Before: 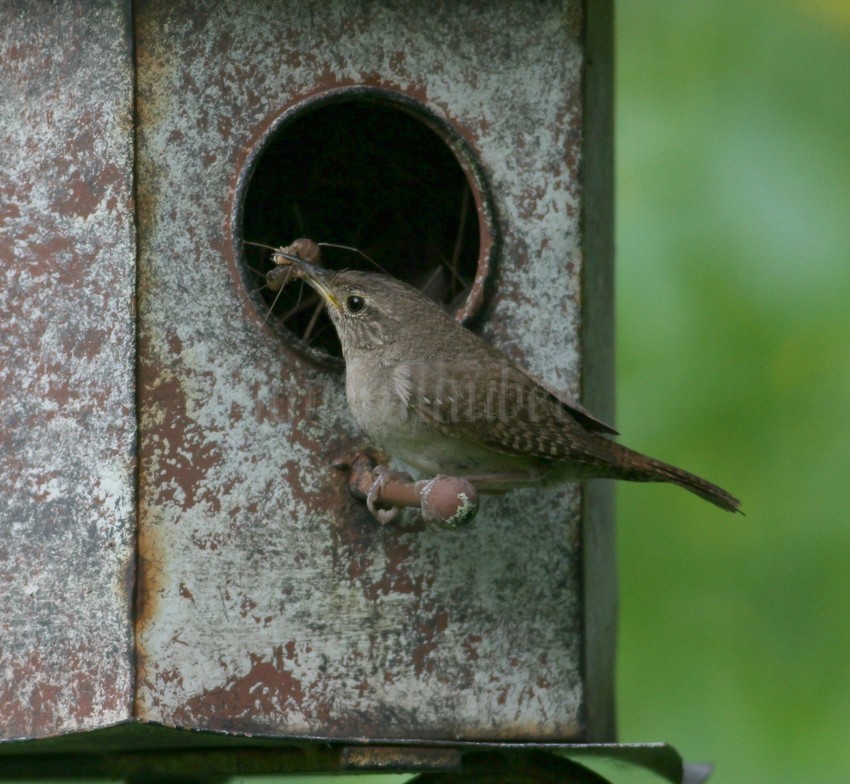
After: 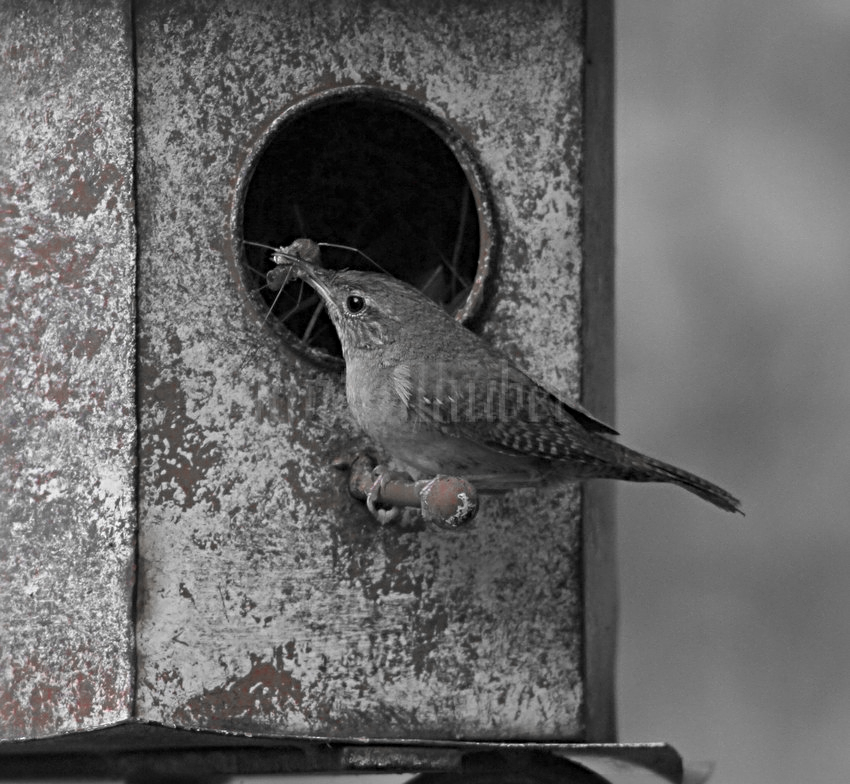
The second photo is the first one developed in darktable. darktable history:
sharpen: radius 4
color zones: curves: ch0 [(0, 0.278) (0.143, 0.5) (0.286, 0.5) (0.429, 0.5) (0.571, 0.5) (0.714, 0.5) (0.857, 0.5) (1, 0.5)]; ch1 [(0, 1) (0.143, 0.165) (0.286, 0) (0.429, 0) (0.571, 0) (0.714, 0) (0.857, 0.5) (1, 0.5)]; ch2 [(0, 0.508) (0.143, 0.5) (0.286, 0.5) (0.429, 0.5) (0.571, 0.5) (0.714, 0.5) (0.857, 0.5) (1, 0.5)]
